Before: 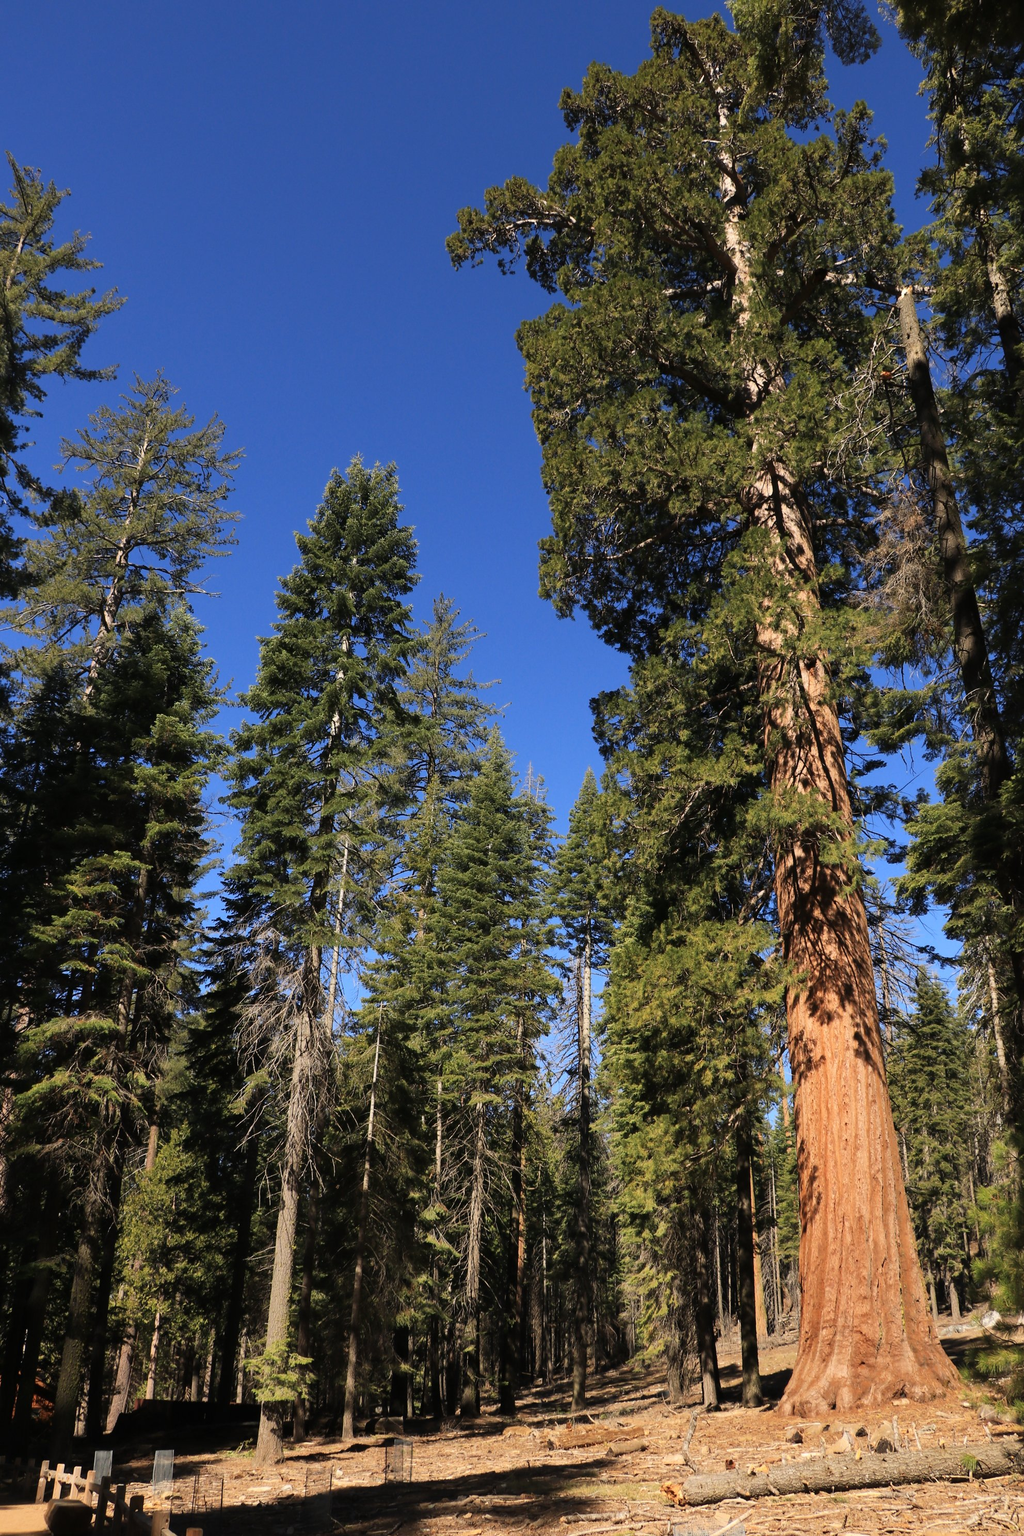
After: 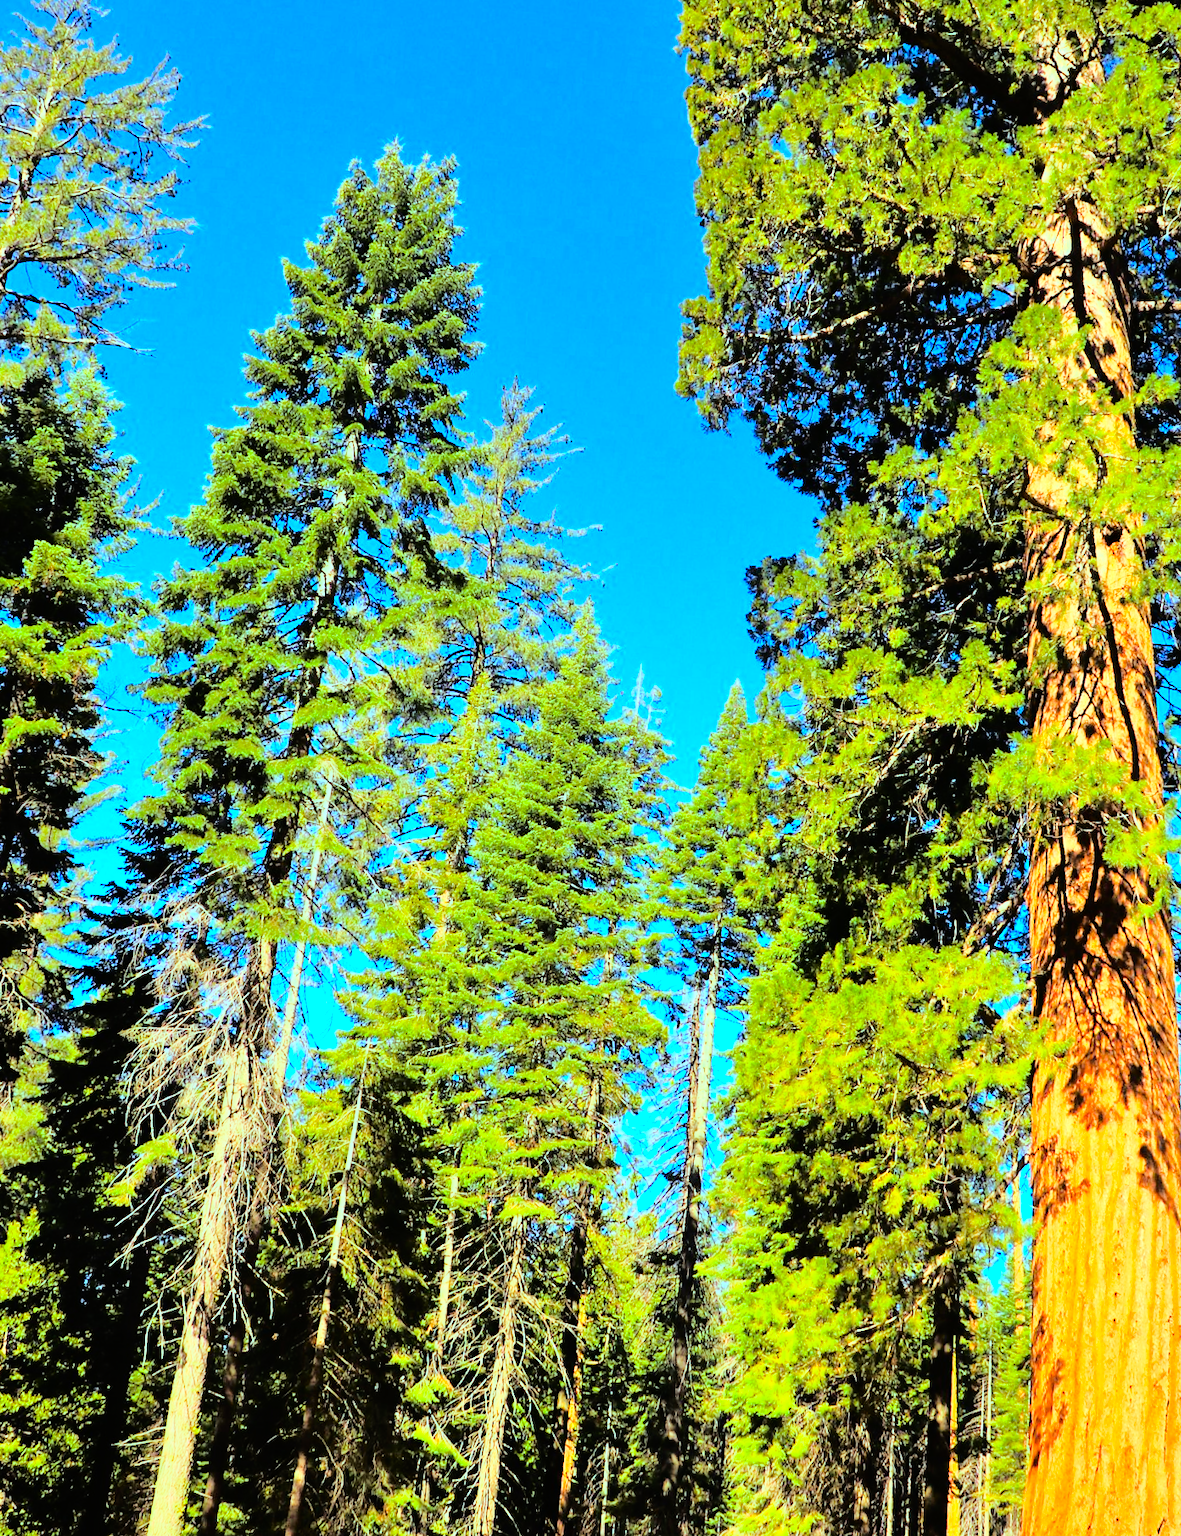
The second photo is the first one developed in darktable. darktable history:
tone equalizer: -7 EV 0.142 EV, -6 EV 0.626 EV, -5 EV 1.16 EV, -4 EV 1.36 EV, -3 EV 1.16 EV, -2 EV 0.6 EV, -1 EV 0.15 EV
crop and rotate: angle -4.16°, left 9.871%, top 20.616%, right 12.444%, bottom 12.062%
base curve: curves: ch0 [(0, 0) (0, 0) (0.002, 0.001) (0.008, 0.003) (0.019, 0.011) (0.037, 0.037) (0.064, 0.11) (0.102, 0.232) (0.152, 0.379) (0.216, 0.524) (0.296, 0.665) (0.394, 0.789) (0.512, 0.881) (0.651, 0.945) (0.813, 0.986) (1, 1)]
tone curve: curves: ch0 [(0, 0) (0.003, 0.003) (0.011, 0.014) (0.025, 0.027) (0.044, 0.044) (0.069, 0.064) (0.1, 0.108) (0.136, 0.153) (0.177, 0.208) (0.224, 0.275) (0.277, 0.349) (0.335, 0.422) (0.399, 0.492) (0.468, 0.557) (0.543, 0.617) (0.623, 0.682) (0.709, 0.745) (0.801, 0.826) (0.898, 0.916) (1, 1)], color space Lab, independent channels, preserve colors none
contrast brightness saturation: brightness -0.02, saturation 0.359
color balance rgb: highlights gain › chroma 4.087%, highlights gain › hue 202.49°, perceptual saturation grading › global saturation 30.724%, global vibrance 20%
